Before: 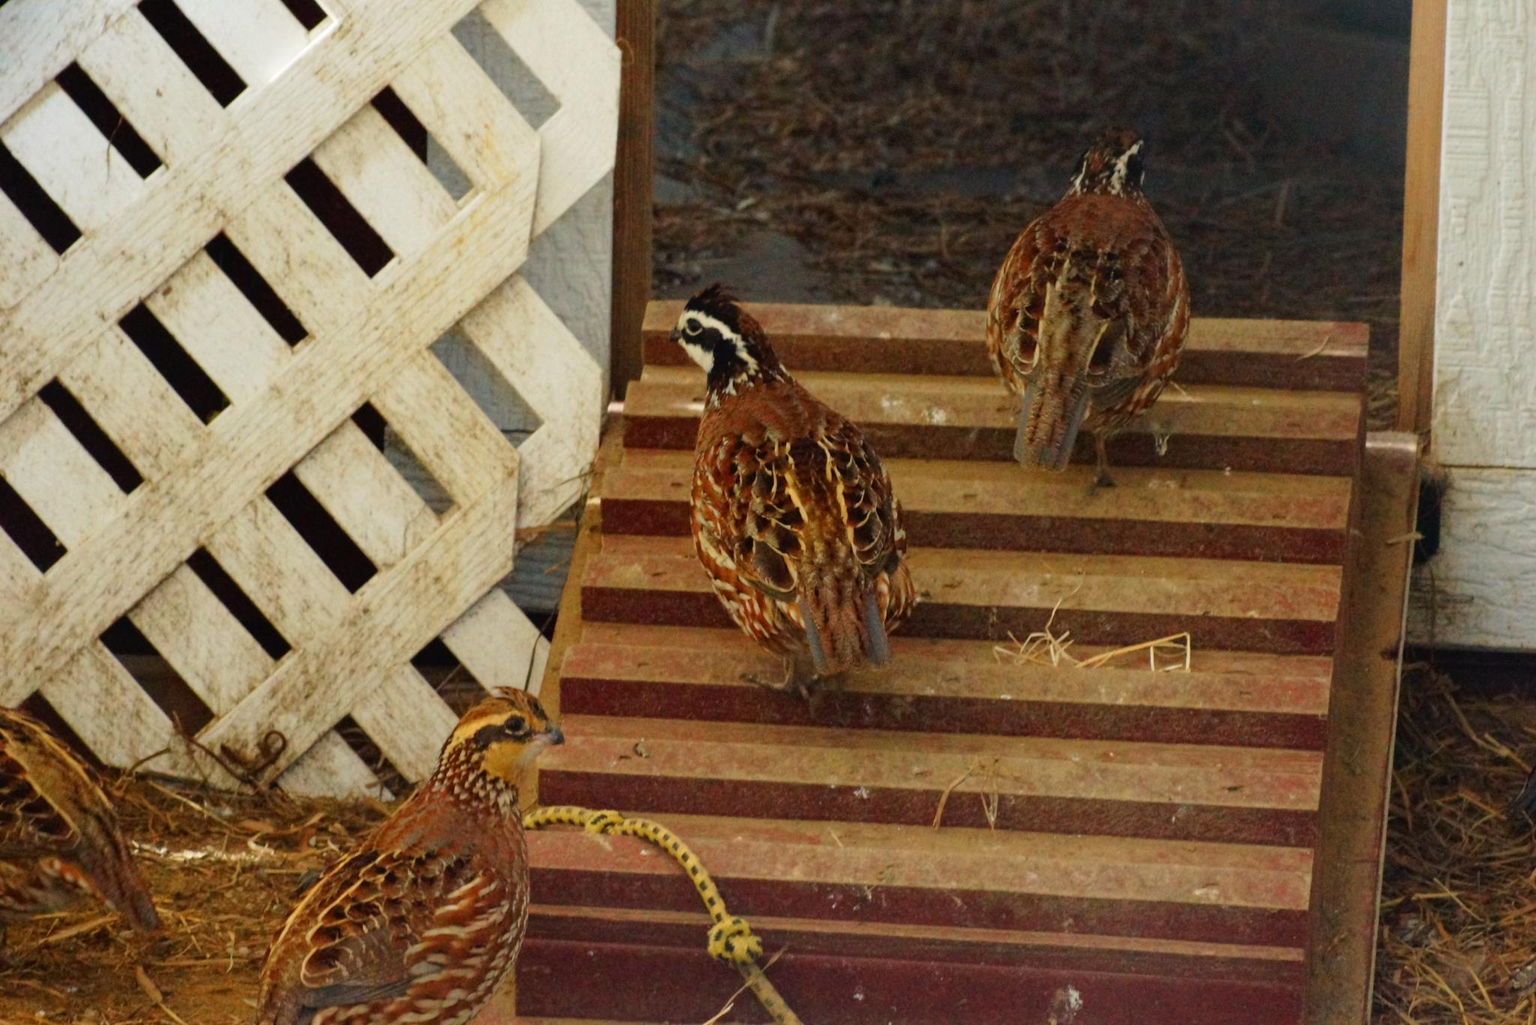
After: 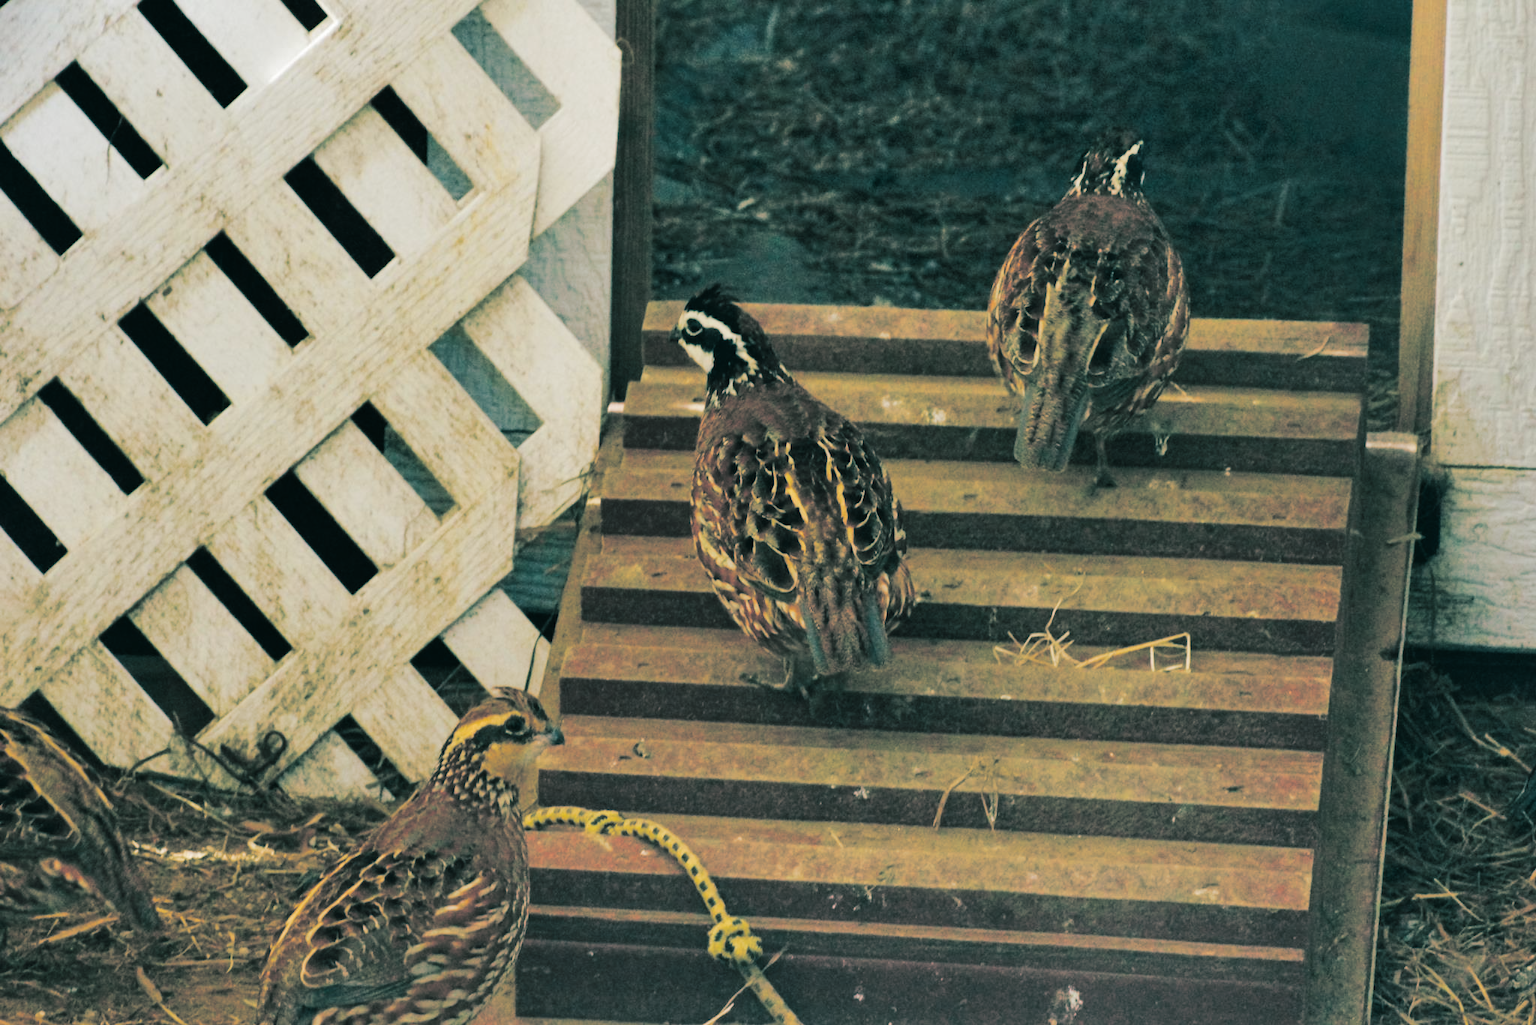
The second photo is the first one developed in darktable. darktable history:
tone curve: curves: ch0 [(0, 0) (0.003, 0.019) (0.011, 0.022) (0.025, 0.029) (0.044, 0.041) (0.069, 0.06) (0.1, 0.09) (0.136, 0.123) (0.177, 0.163) (0.224, 0.206) (0.277, 0.268) (0.335, 0.35) (0.399, 0.436) (0.468, 0.526) (0.543, 0.624) (0.623, 0.713) (0.709, 0.779) (0.801, 0.845) (0.898, 0.912) (1, 1)], preserve colors none
split-toning: shadows › hue 183.6°, shadows › saturation 0.52, highlights › hue 0°, highlights › saturation 0
exposure: compensate highlight preservation false
shadows and highlights: low approximation 0.01, soften with gaussian
